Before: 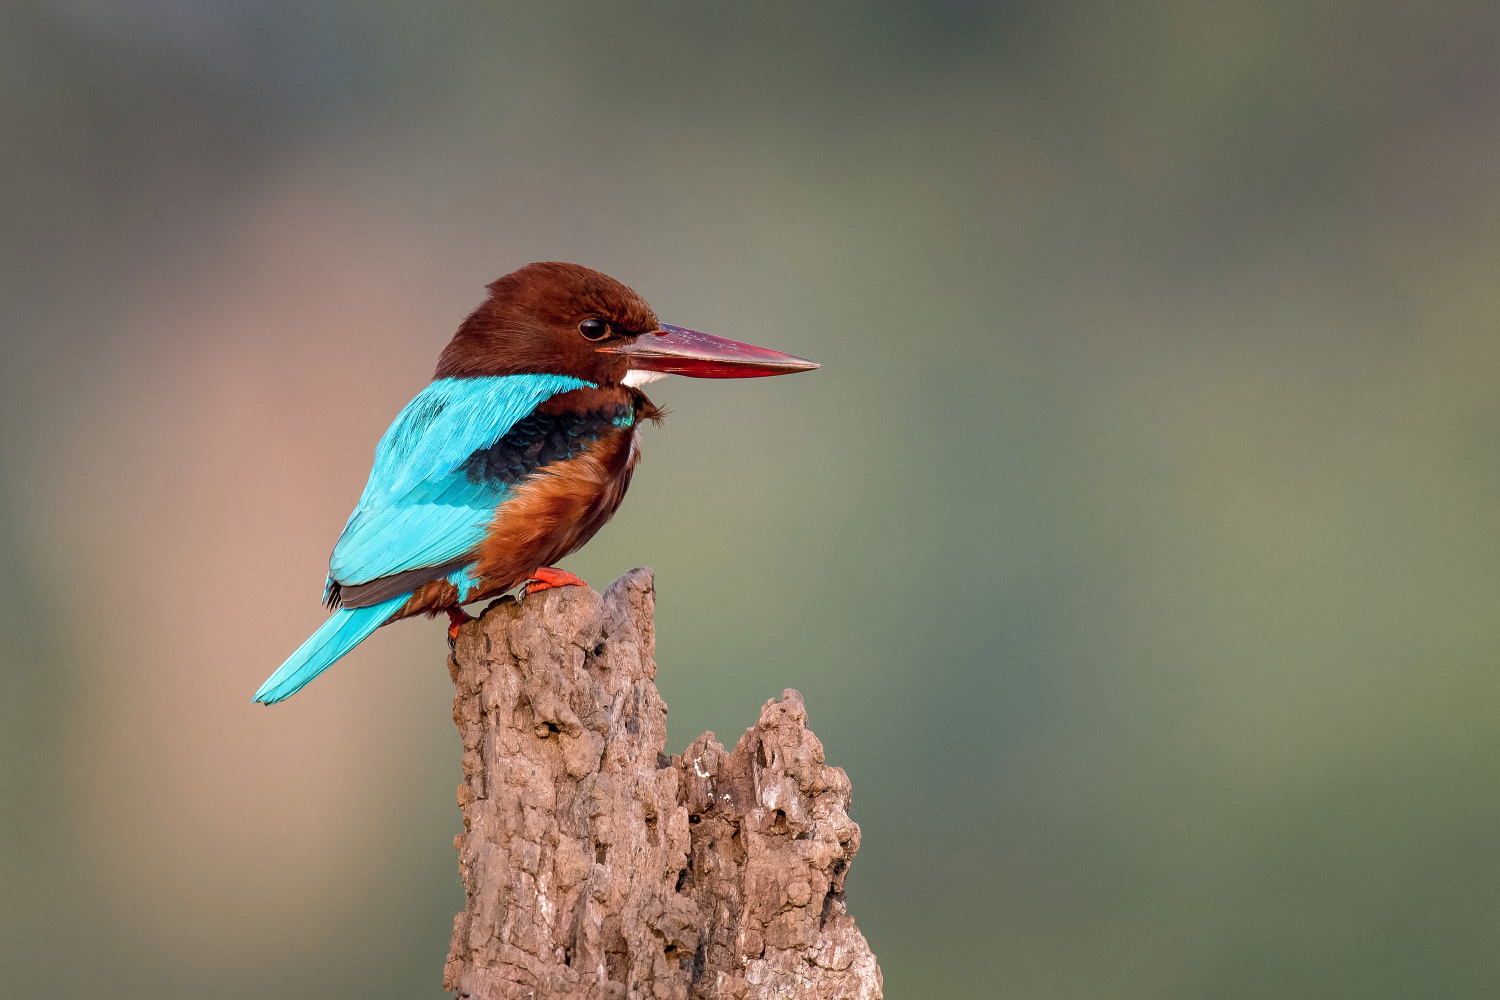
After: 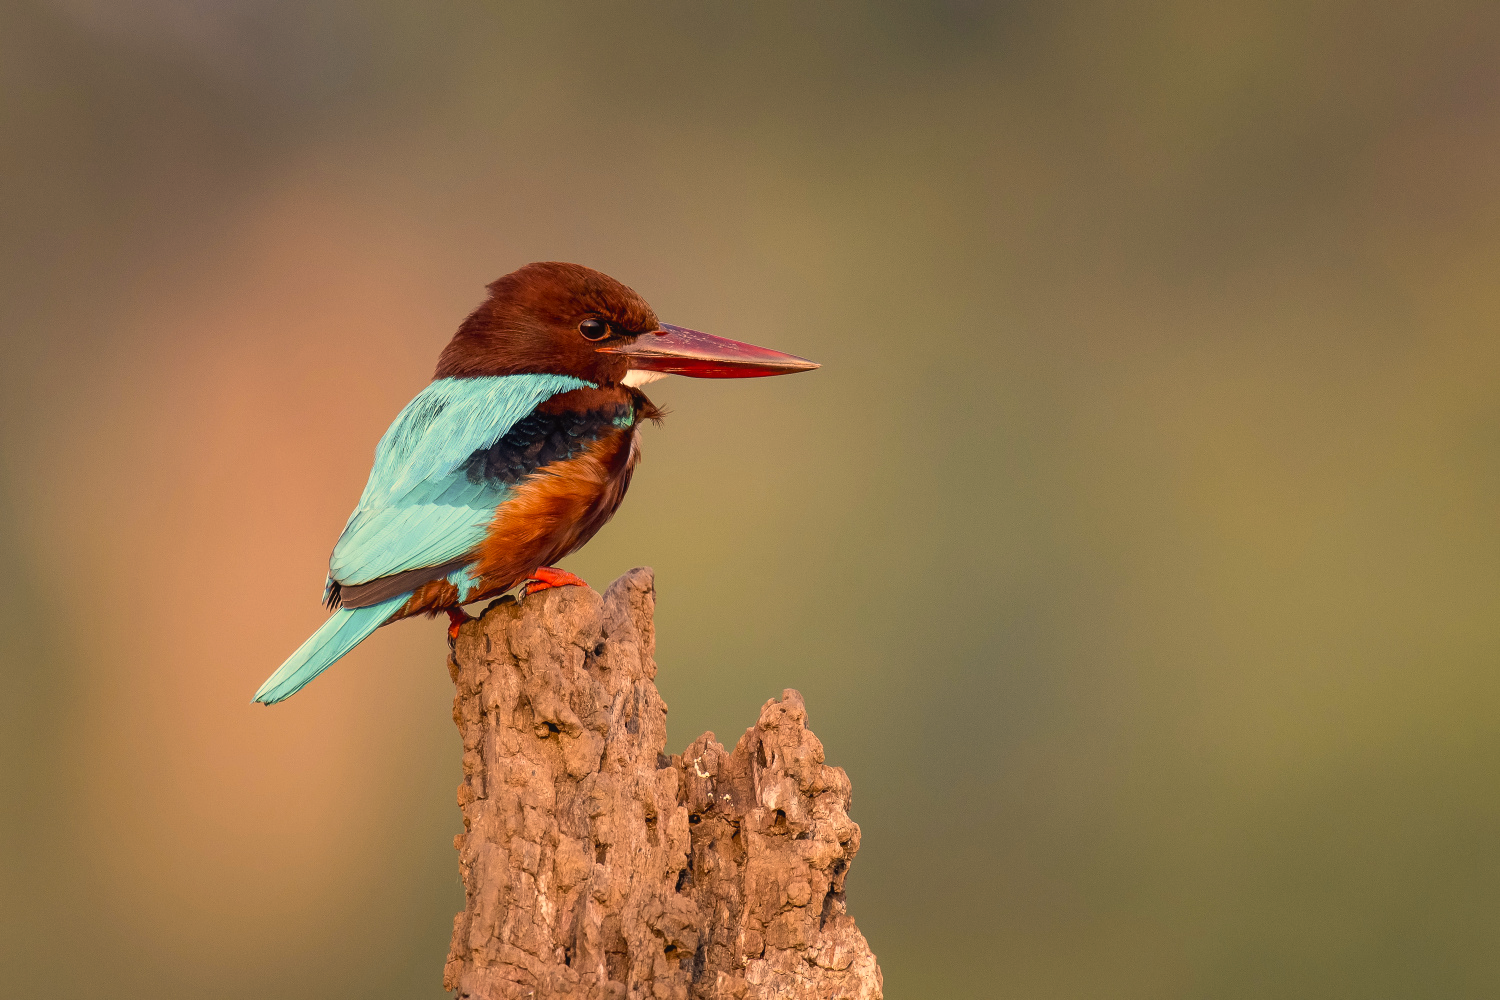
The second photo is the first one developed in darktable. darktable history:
tone equalizer: on, module defaults
color correction: highlights a* 15, highlights b* 31.55
contrast equalizer: octaves 7, y [[0.6 ×6], [0.55 ×6], [0 ×6], [0 ×6], [0 ×6]], mix -0.2
shadows and highlights: shadows 53, soften with gaussian
